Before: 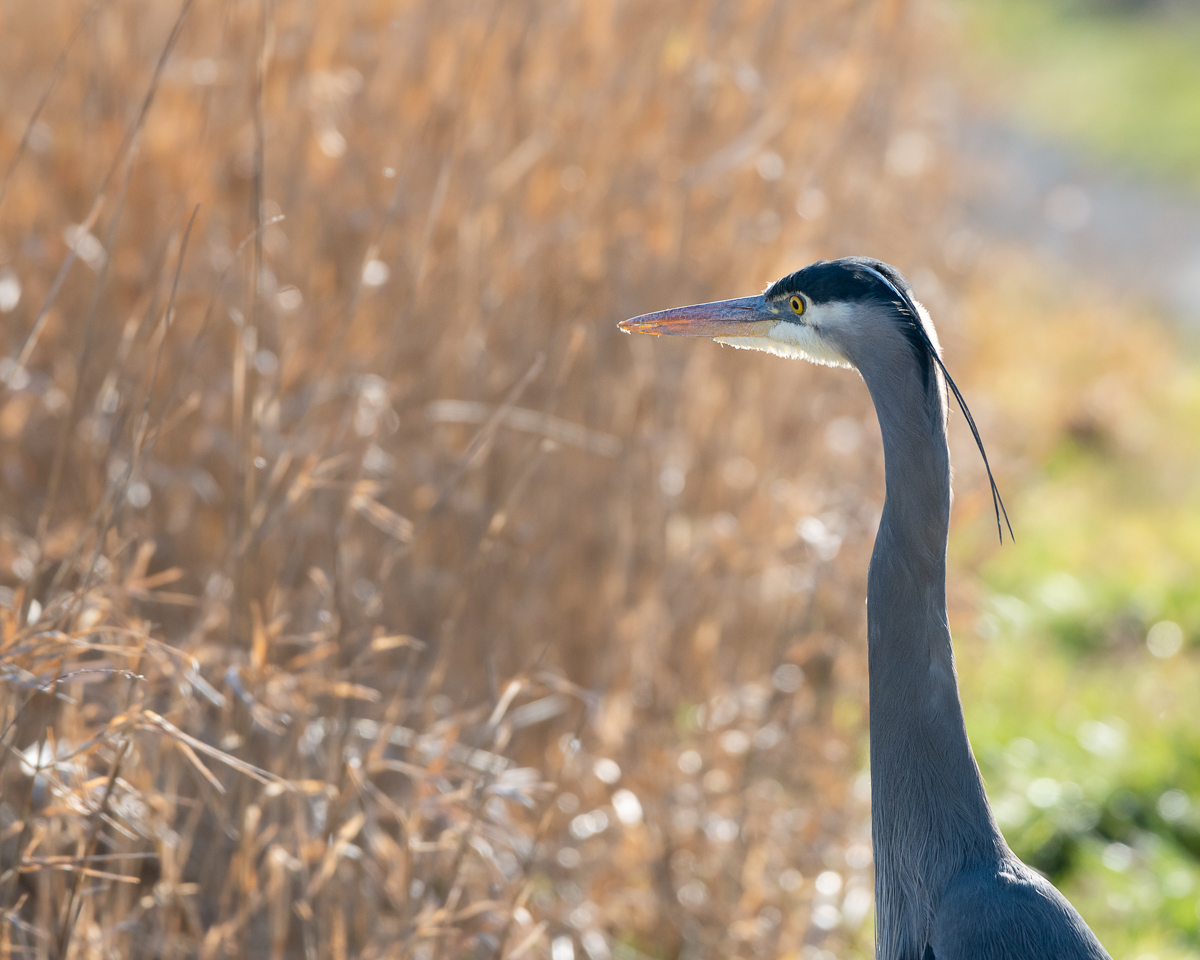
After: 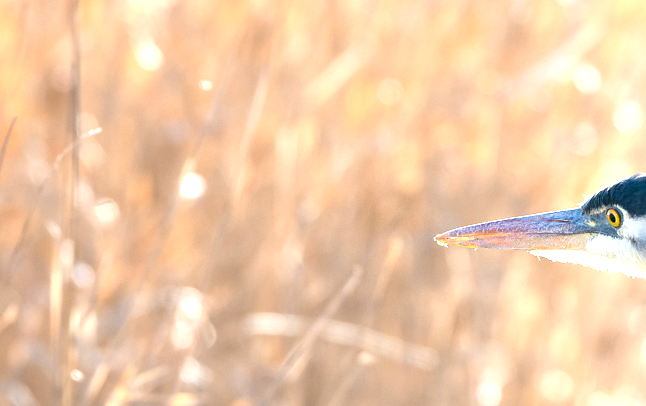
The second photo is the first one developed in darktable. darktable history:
exposure: black level correction 0, exposure 1.2 EV, compensate exposure bias true, compensate highlight preservation false
crop: left 15.306%, top 9.065%, right 30.789%, bottom 48.638%
